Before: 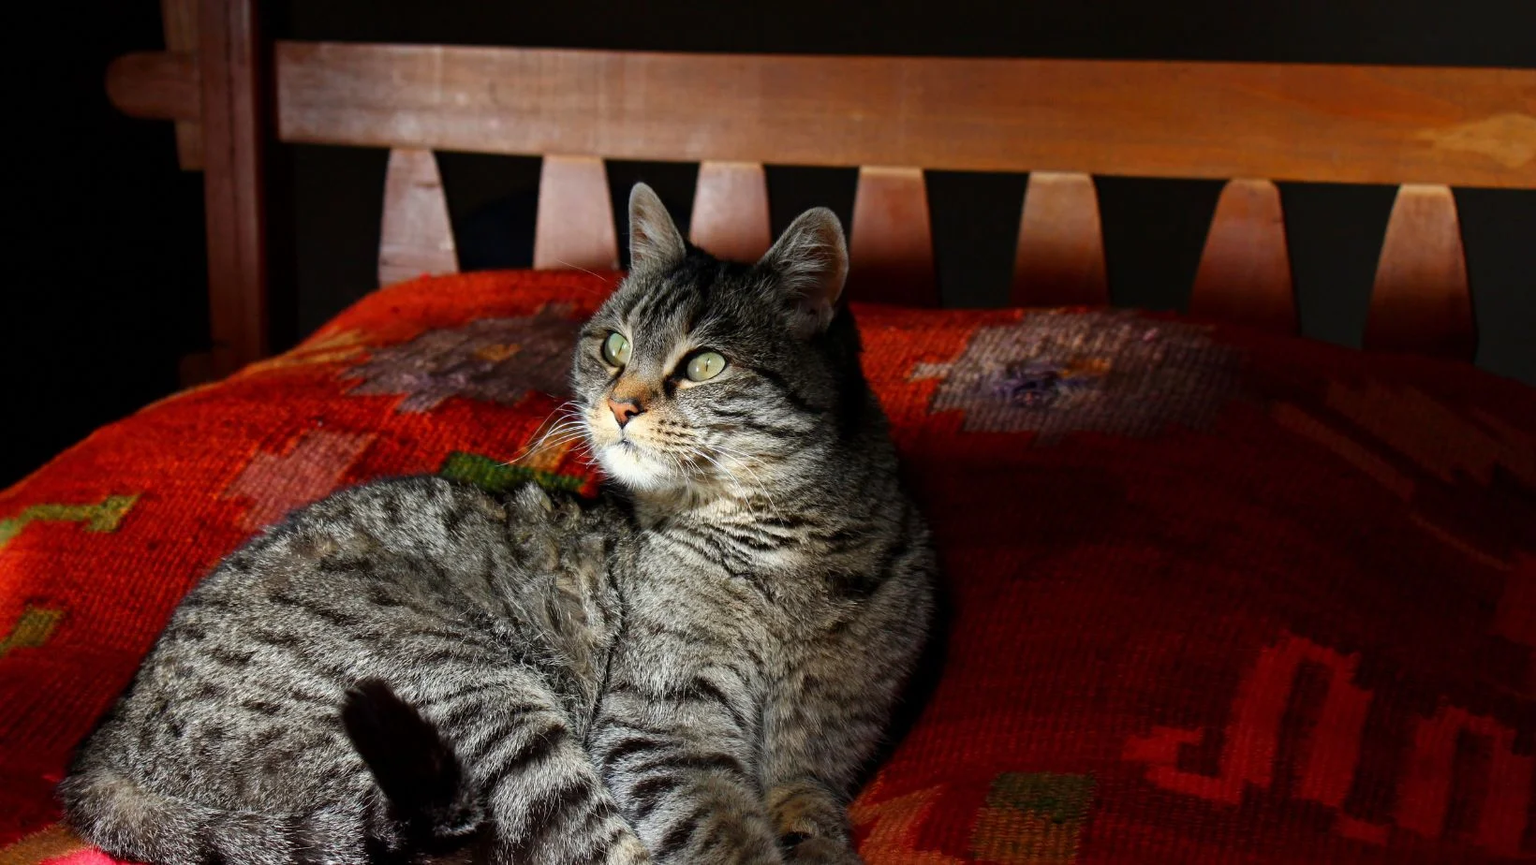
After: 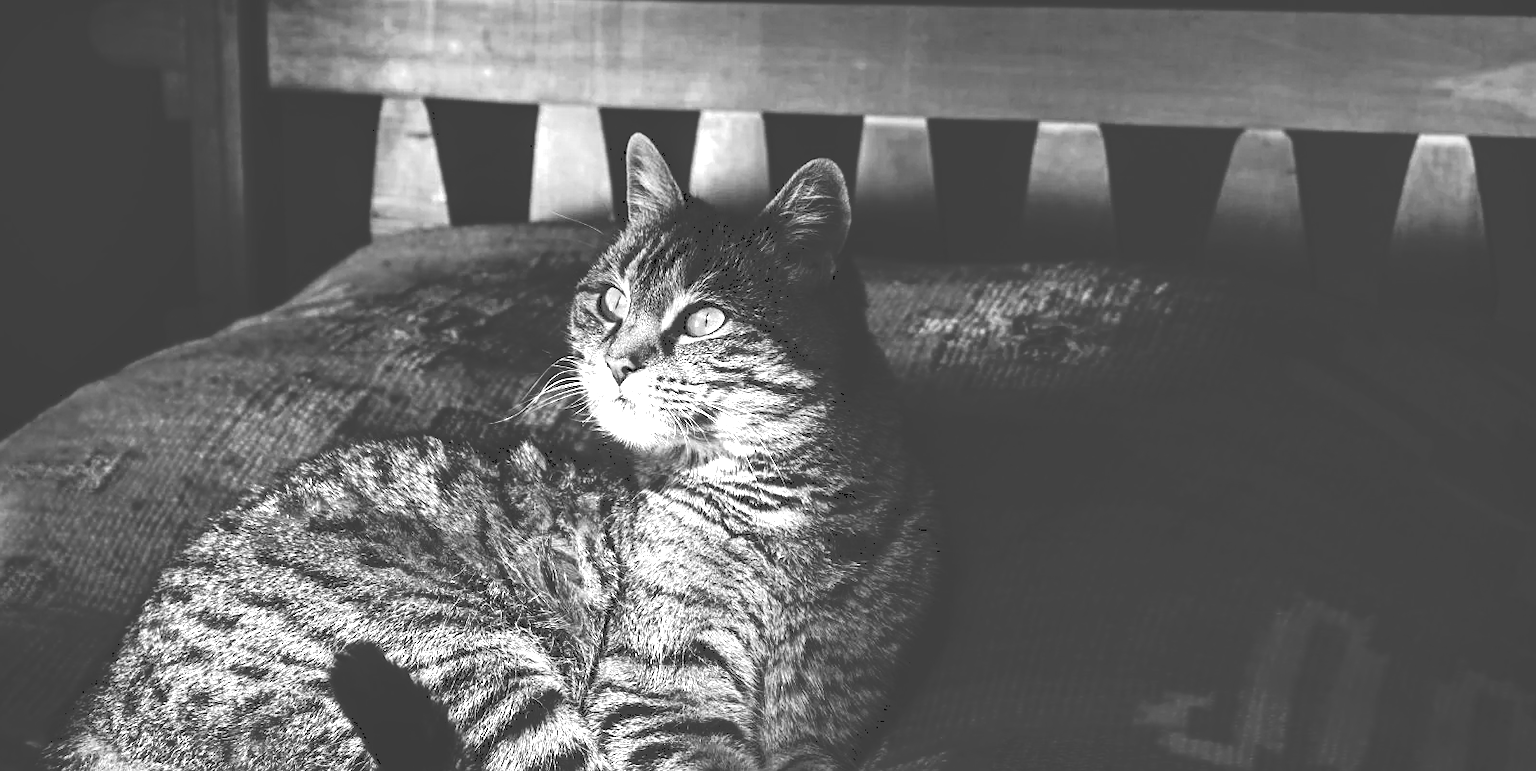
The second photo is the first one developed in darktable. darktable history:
crop: left 1.261%, top 6.176%, right 1.256%, bottom 6.9%
tone curve: curves: ch0 [(0, 0) (0.003, 0.284) (0.011, 0.284) (0.025, 0.288) (0.044, 0.29) (0.069, 0.292) (0.1, 0.296) (0.136, 0.298) (0.177, 0.305) (0.224, 0.312) (0.277, 0.327) (0.335, 0.362) (0.399, 0.407) (0.468, 0.464) (0.543, 0.537) (0.623, 0.62) (0.709, 0.71) (0.801, 0.79) (0.898, 0.862) (1, 1)], color space Lab, independent channels, preserve colors none
sharpen: amount 0.203
color calibration: output gray [0.21, 0.42, 0.37, 0], illuminant same as pipeline (D50), adaptation XYZ, x 0.346, y 0.358, temperature 5011.04 K
local contrast: detail 134%, midtone range 0.745
exposure: black level correction 0, exposure 1.2 EV, compensate highlight preservation false
vignetting: fall-off start 92.04%, brightness -0.192, saturation -0.293
